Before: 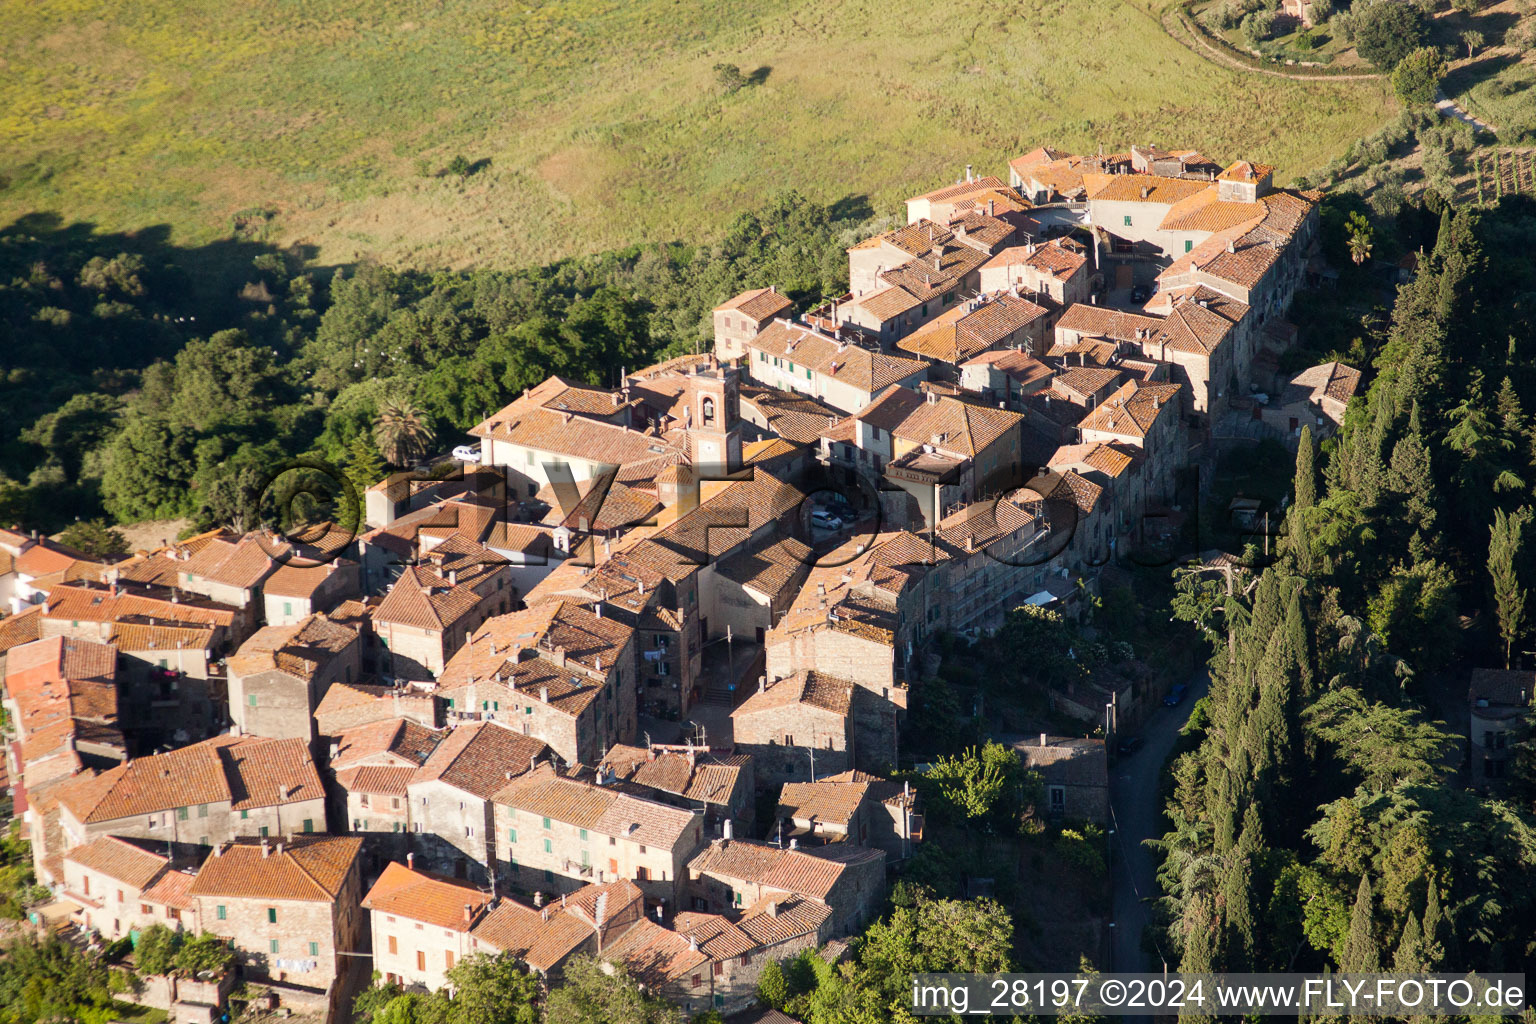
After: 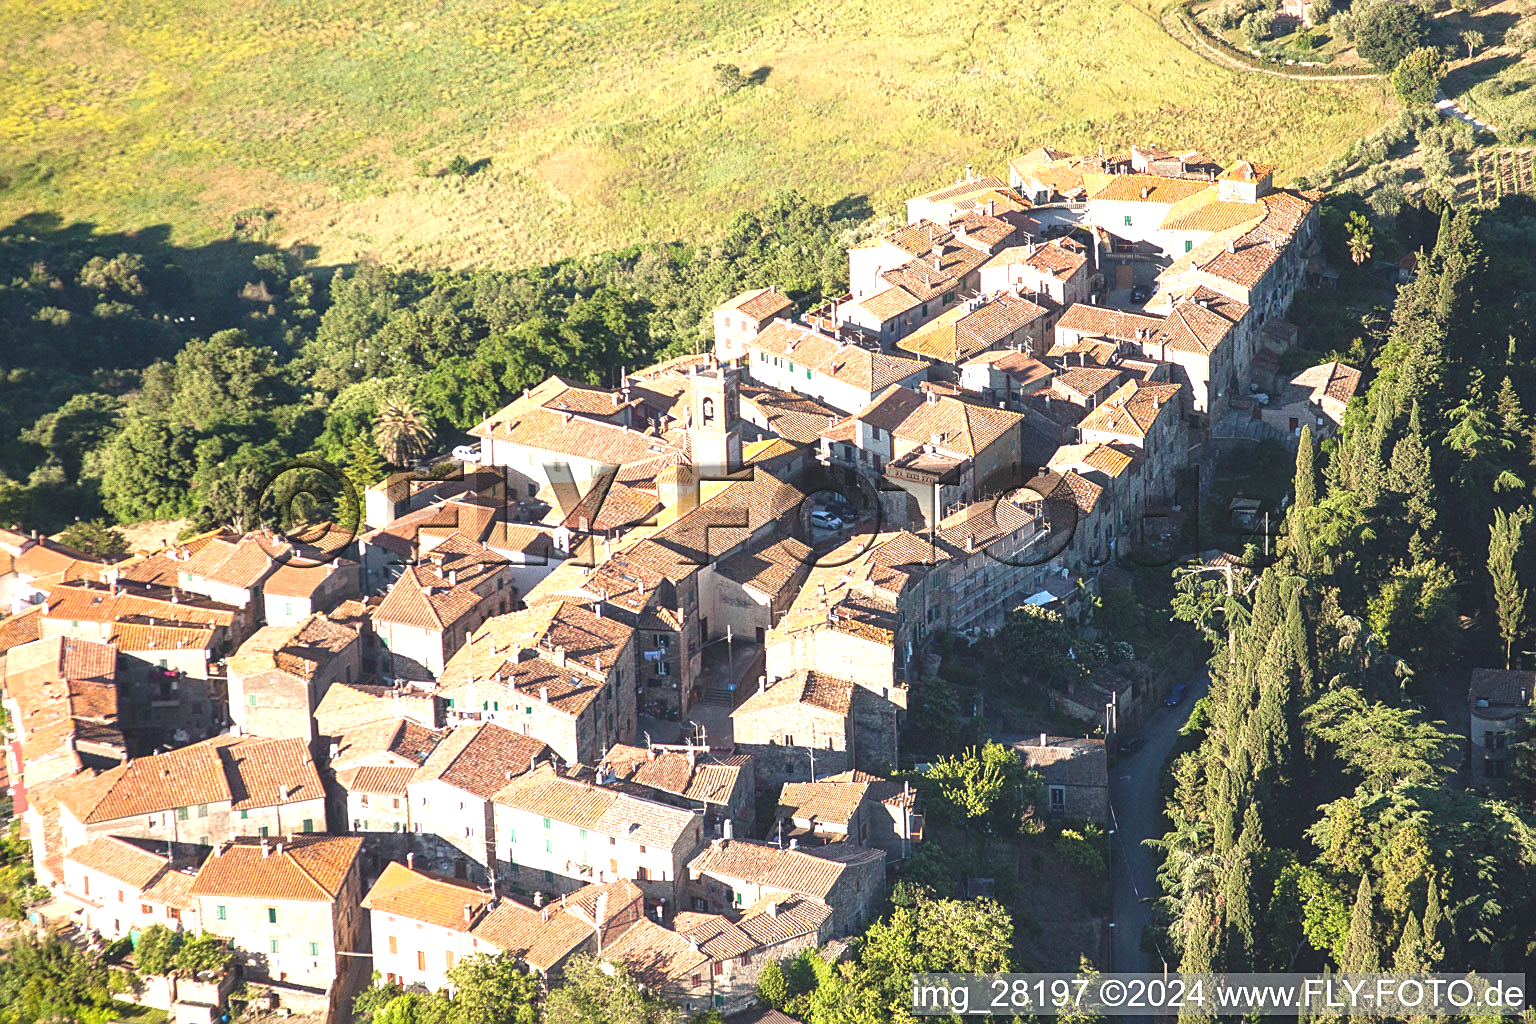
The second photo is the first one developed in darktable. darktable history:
exposure: black level correction -0.005, exposure 1.005 EV, compensate highlight preservation false
local contrast: detail 110%
sharpen: on, module defaults
